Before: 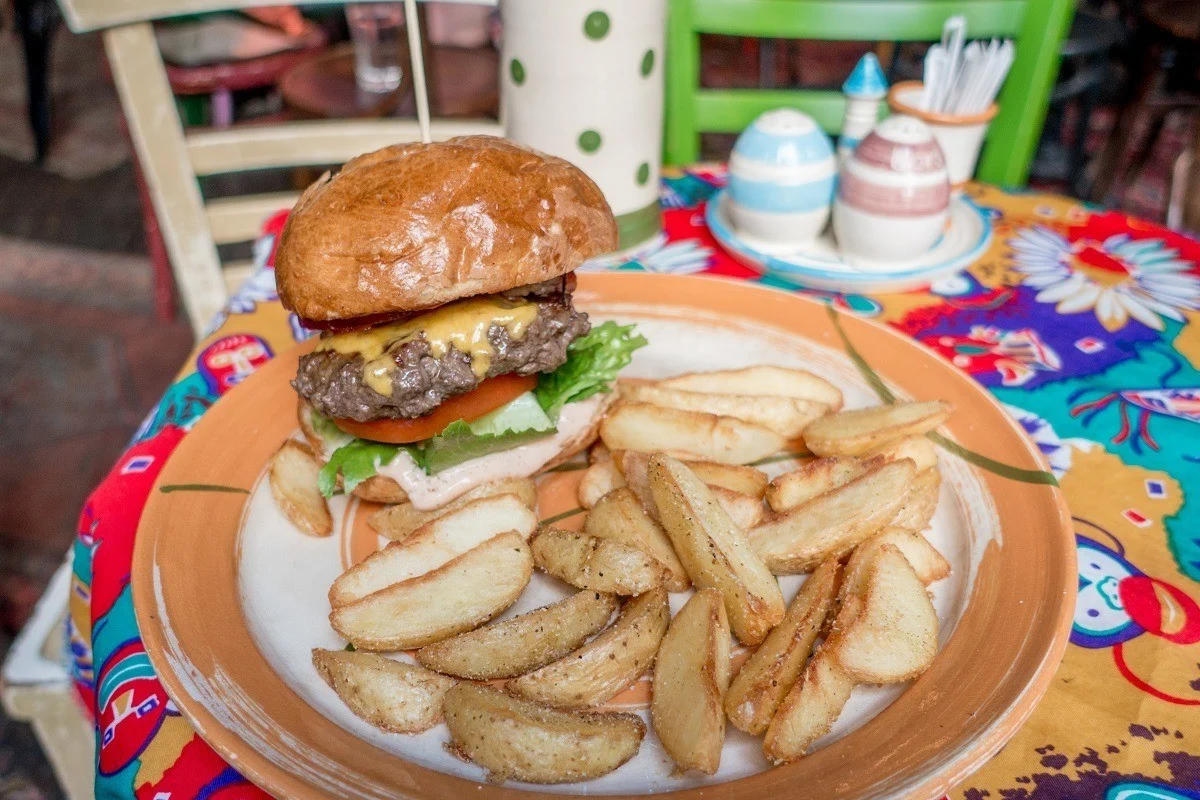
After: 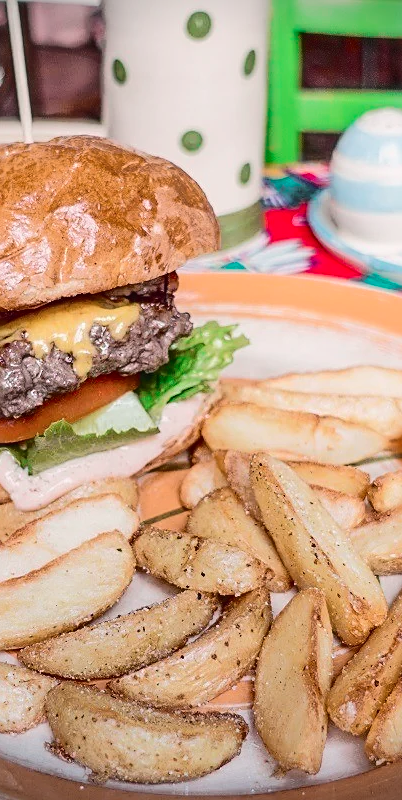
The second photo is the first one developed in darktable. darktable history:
vignetting: fall-off start 91.74%, brightness -0.795, unbound false
contrast brightness saturation: contrast 0.152, brightness 0.044
sharpen: amount 0.5
crop: left 33.202%, right 33.287%
tone curve: curves: ch0 [(0, 0.032) (0.094, 0.08) (0.265, 0.208) (0.41, 0.417) (0.498, 0.496) (0.638, 0.673) (0.845, 0.828) (0.994, 0.964)]; ch1 [(0, 0) (0.161, 0.092) (0.37, 0.302) (0.417, 0.434) (0.492, 0.502) (0.576, 0.589) (0.644, 0.638) (0.725, 0.765) (1, 1)]; ch2 [(0, 0) (0.352, 0.403) (0.45, 0.469) (0.521, 0.515) (0.55, 0.528) (0.589, 0.576) (1, 1)], color space Lab, independent channels, preserve colors none
